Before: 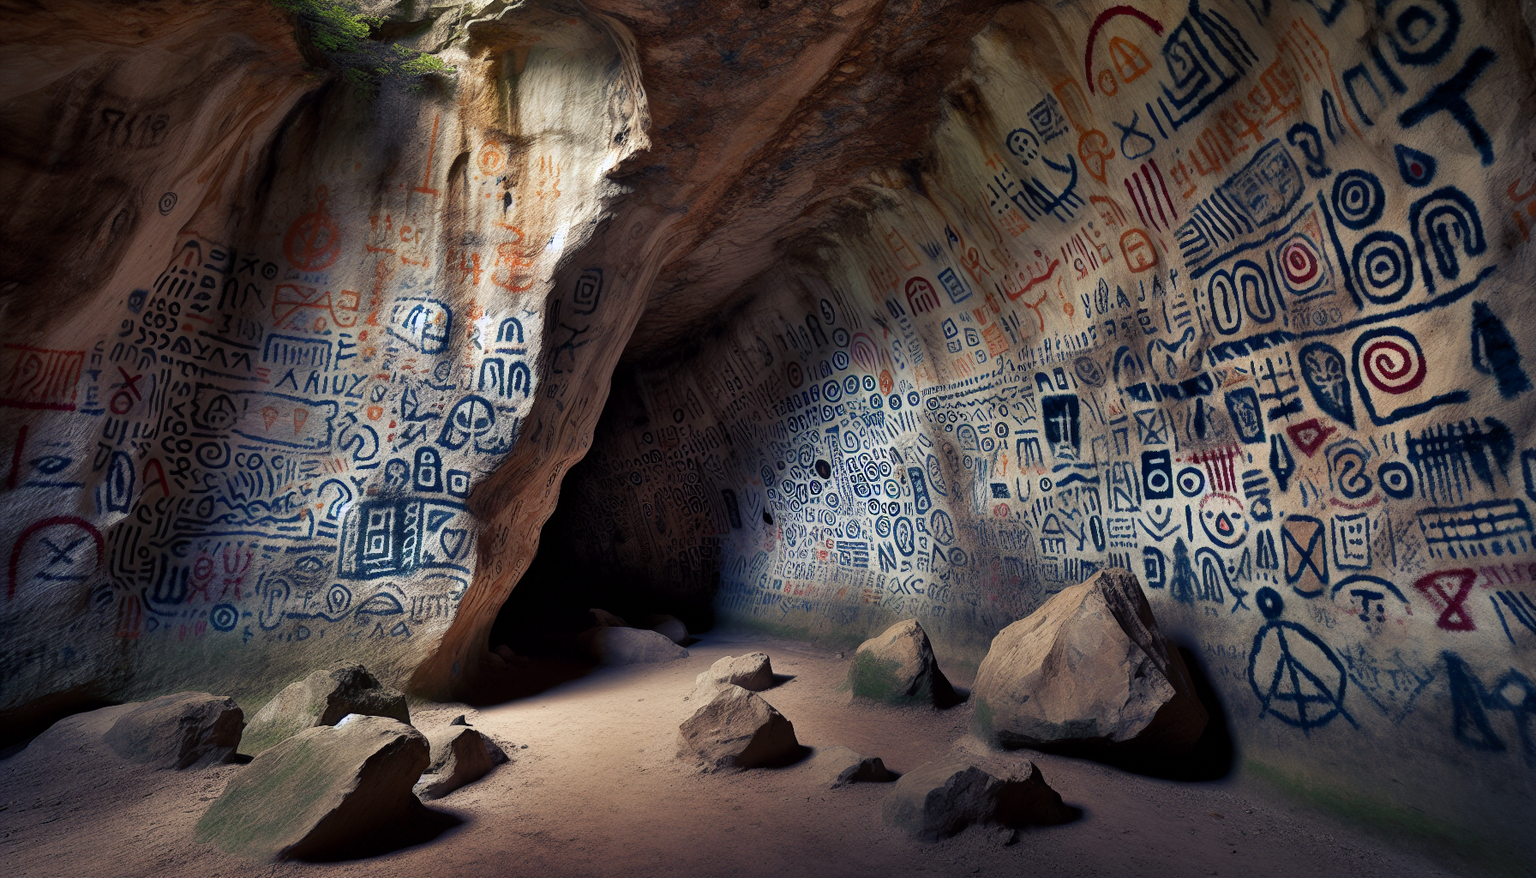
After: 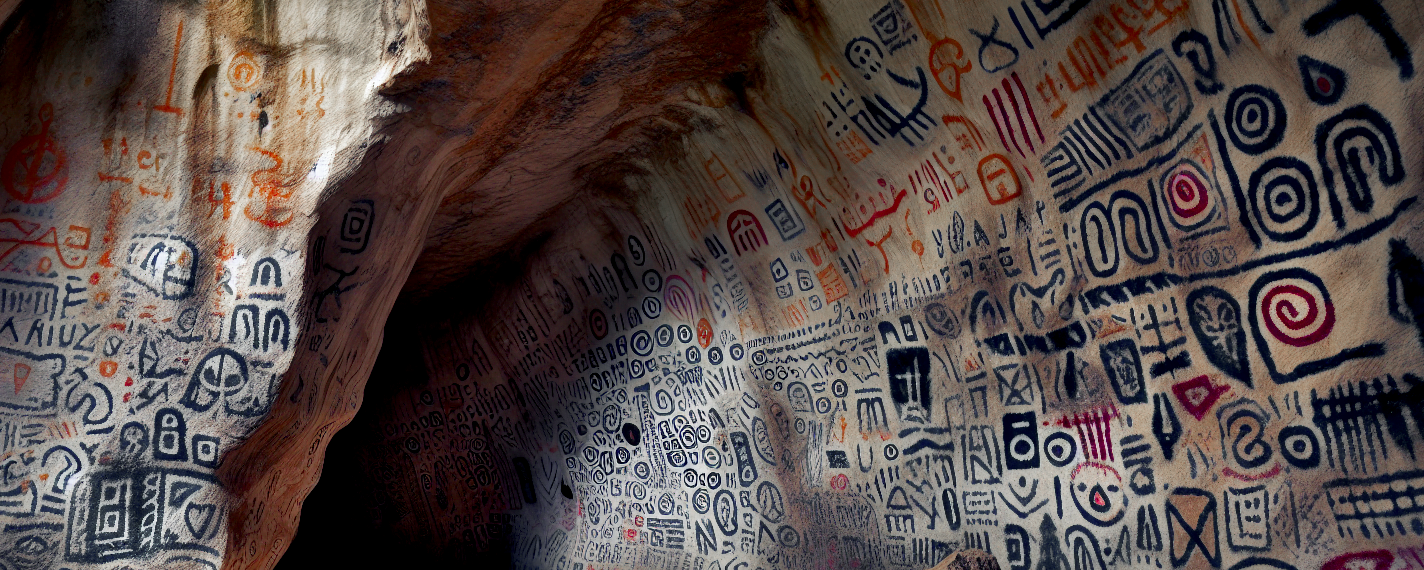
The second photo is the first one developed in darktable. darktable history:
crop: left 18.38%, top 11.092%, right 2.134%, bottom 33.217%
exposure: black level correction 0.005, exposure 0.014 EV, compensate highlight preservation false
color zones: curves: ch0 [(0, 0.48) (0.209, 0.398) (0.305, 0.332) (0.429, 0.493) (0.571, 0.5) (0.714, 0.5) (0.857, 0.5) (1, 0.48)]; ch1 [(0, 0.736) (0.143, 0.625) (0.225, 0.371) (0.429, 0.256) (0.571, 0.241) (0.714, 0.213) (0.857, 0.48) (1, 0.736)]; ch2 [(0, 0.448) (0.143, 0.498) (0.286, 0.5) (0.429, 0.5) (0.571, 0.5) (0.714, 0.5) (0.857, 0.5) (1, 0.448)]
